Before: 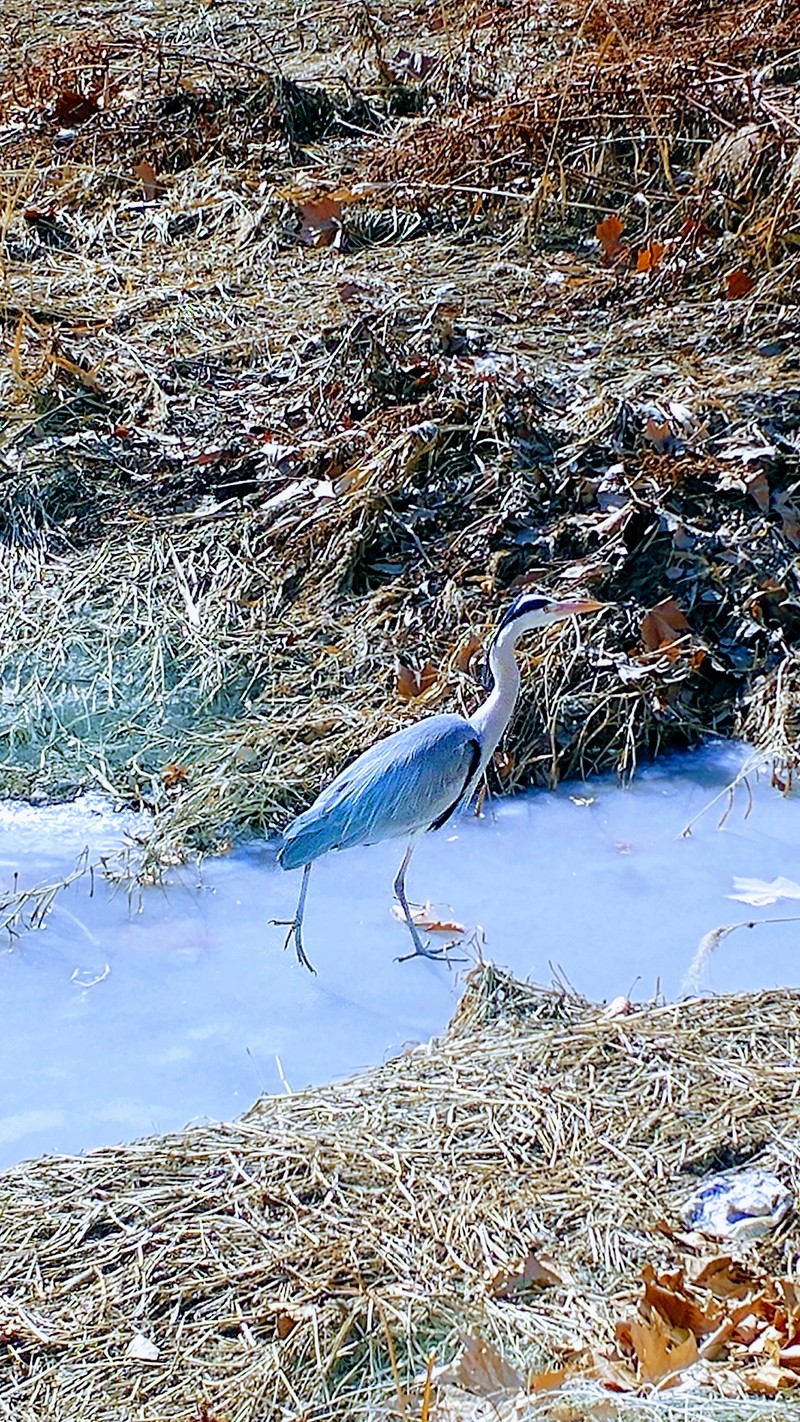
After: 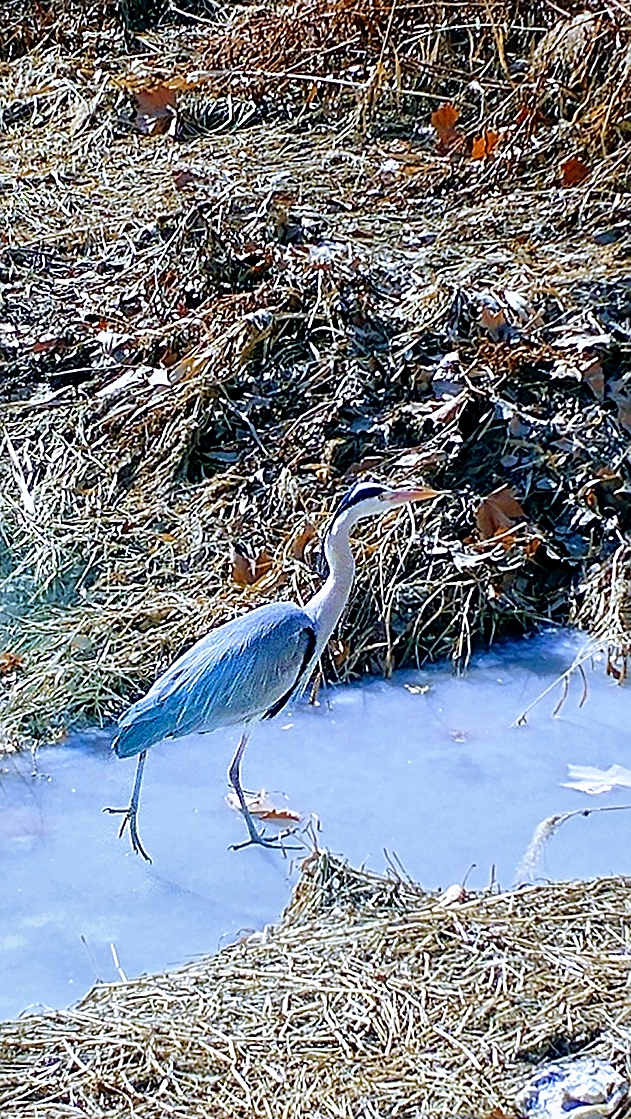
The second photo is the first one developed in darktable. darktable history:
local contrast: mode bilateral grid, contrast 20, coarseness 50, detail 120%, midtone range 0.2
white balance: emerald 1
sharpen: on, module defaults
shadows and highlights: shadows 20.91, highlights -35.45, soften with gaussian
crop and rotate: left 20.74%, top 7.912%, right 0.375%, bottom 13.378%
